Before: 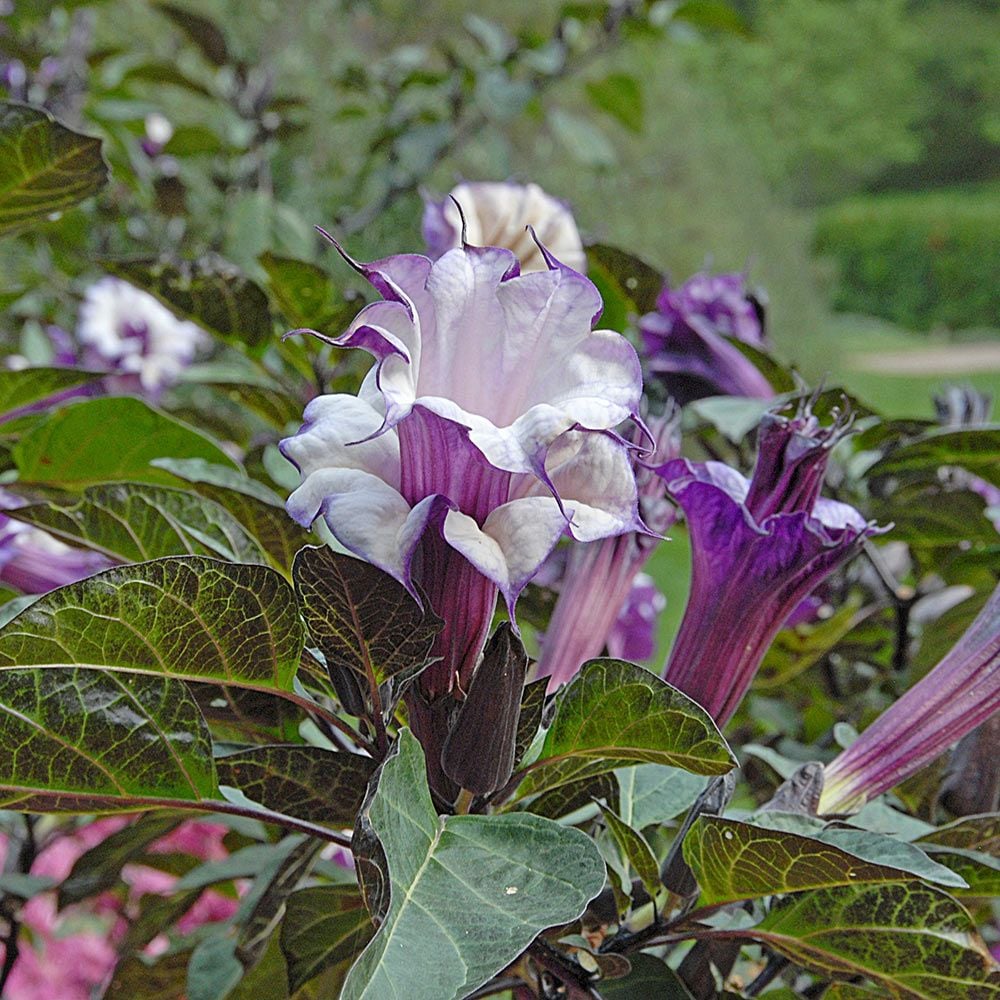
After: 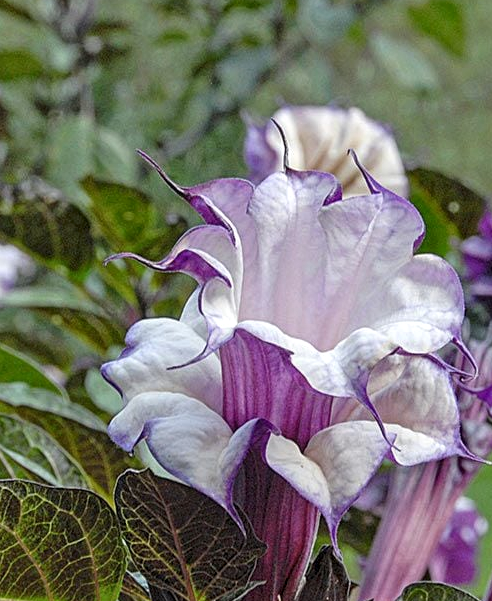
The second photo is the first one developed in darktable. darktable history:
local contrast: on, module defaults
crop: left 17.835%, top 7.675%, right 32.881%, bottom 32.213%
